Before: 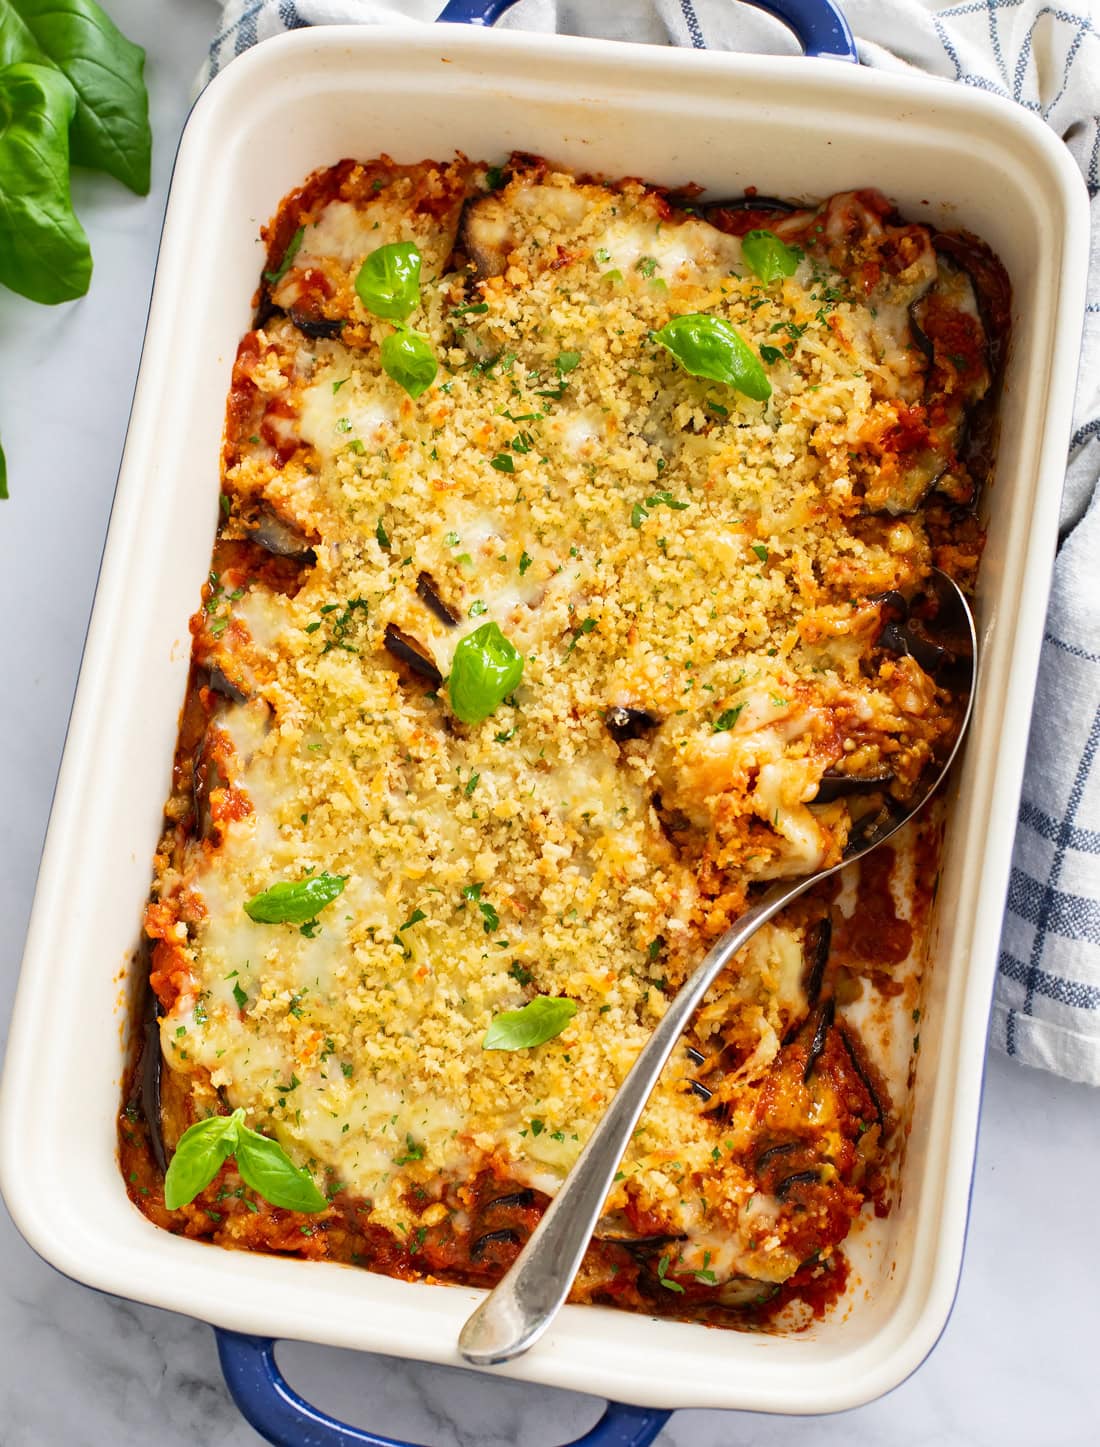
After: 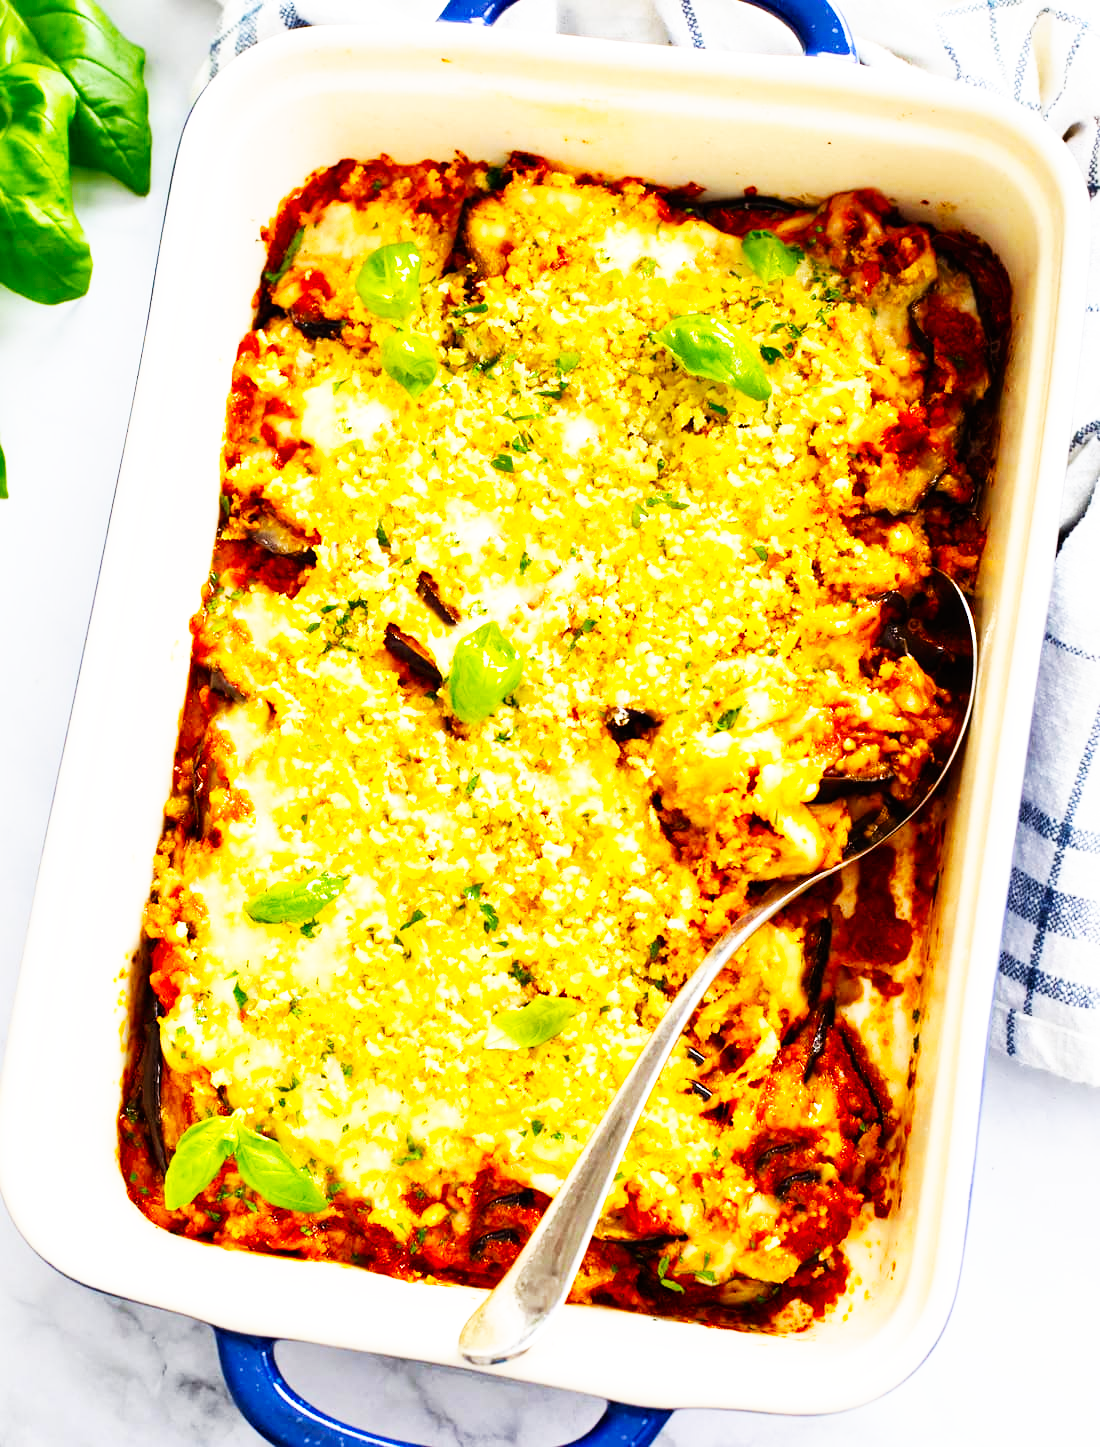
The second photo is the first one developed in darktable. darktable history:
base curve: curves: ch0 [(0, 0) (0.007, 0.004) (0.027, 0.03) (0.046, 0.07) (0.207, 0.54) (0.442, 0.872) (0.673, 0.972) (1, 1)], preserve colors none
color balance rgb: power › luminance -3.845%, power › hue 145.07°, perceptual saturation grading › global saturation 25.585%, perceptual brilliance grading › global brilliance 2.669%, global vibrance 9.927%
tone equalizer: edges refinement/feathering 500, mask exposure compensation -1.57 EV, preserve details no
